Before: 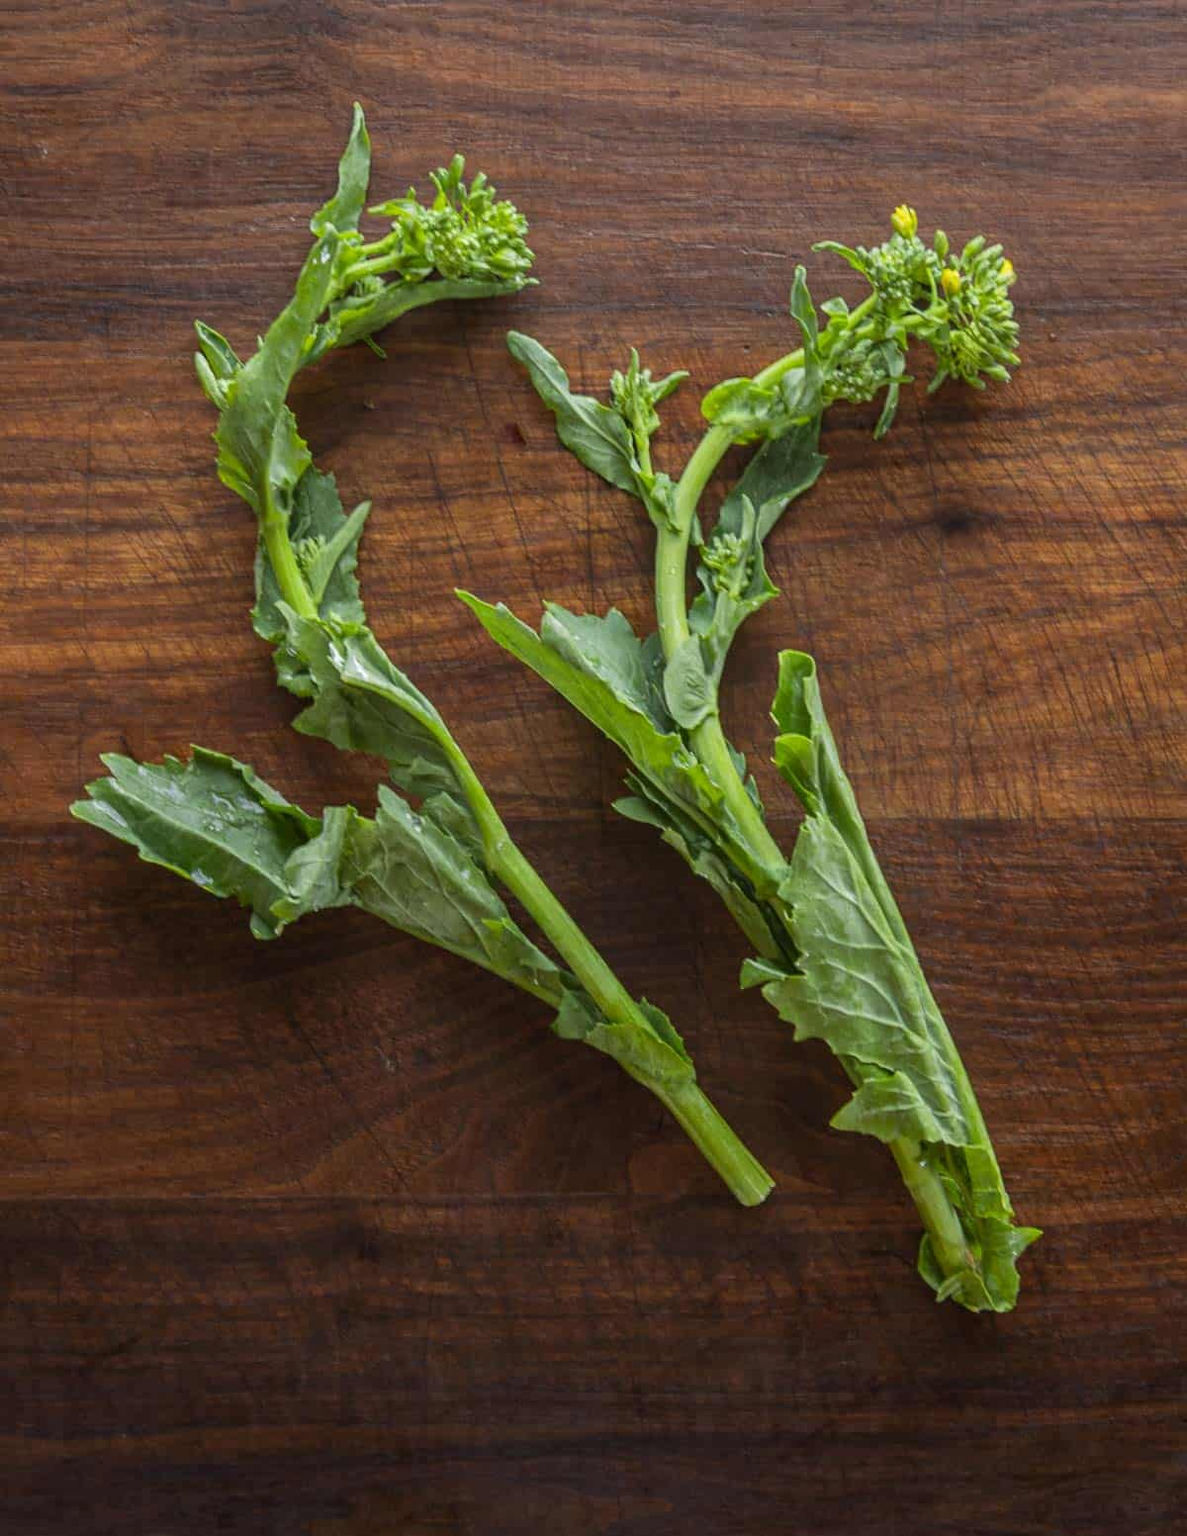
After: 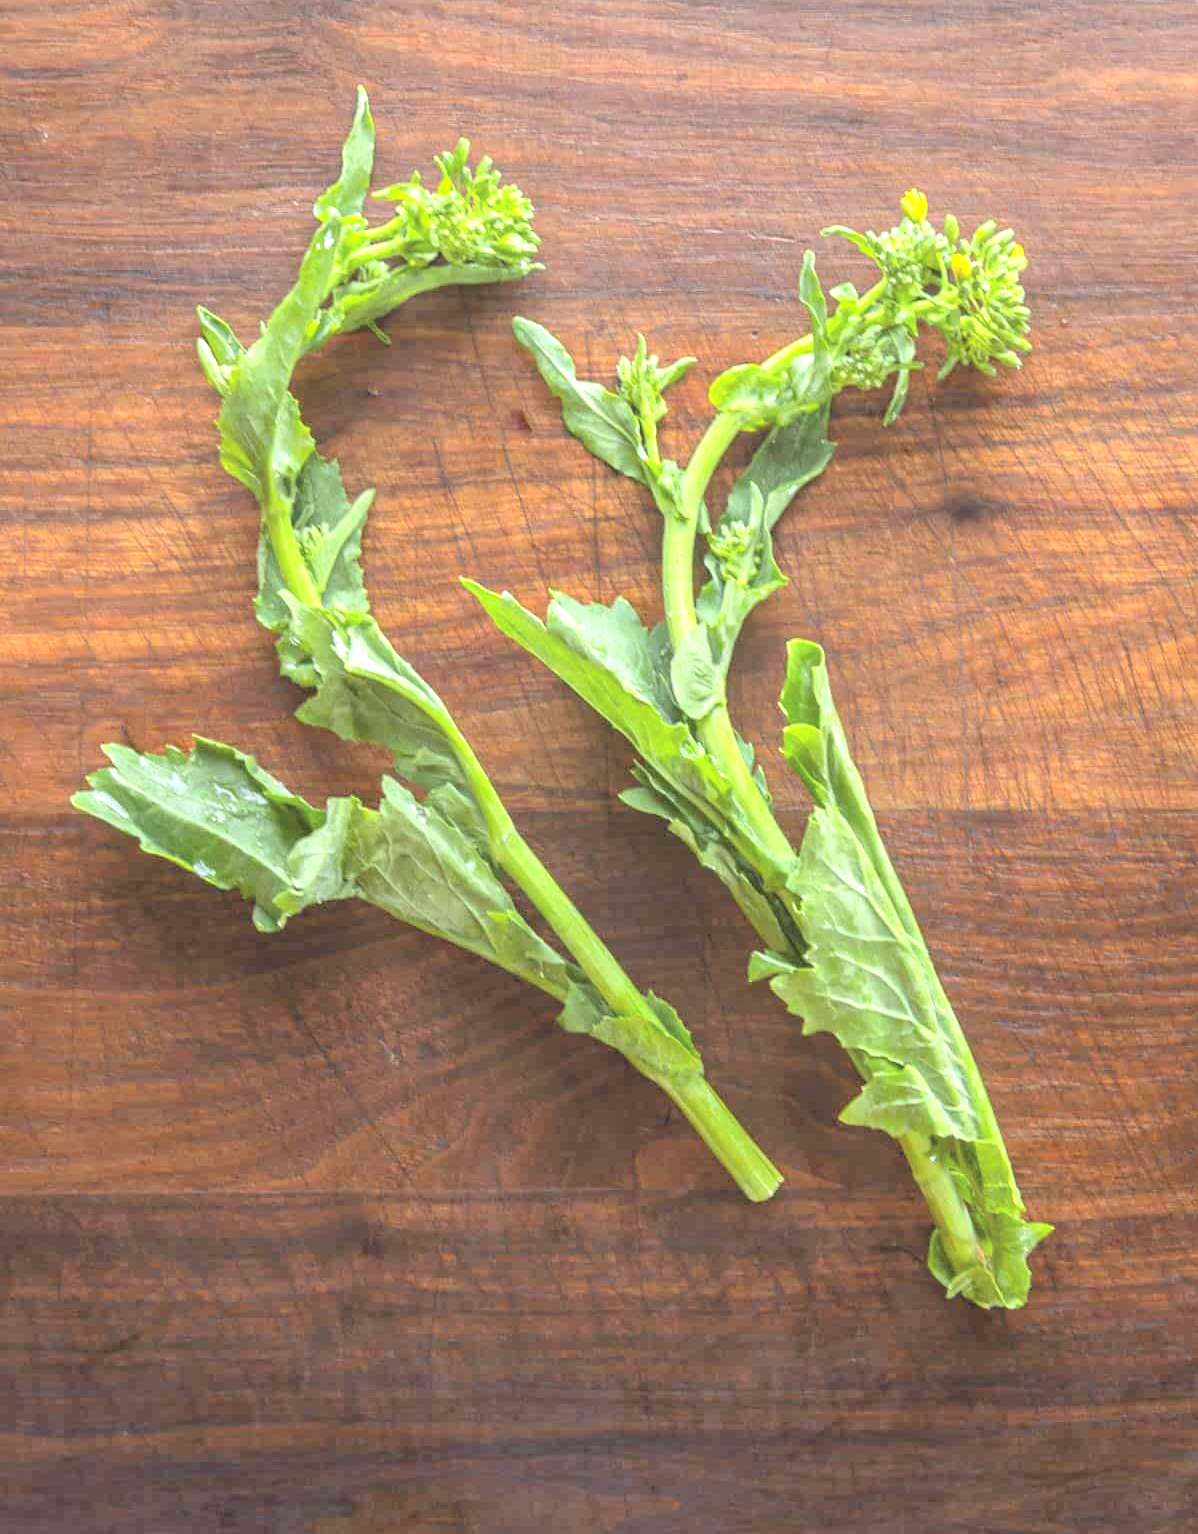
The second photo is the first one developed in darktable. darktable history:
exposure: black level correction 0, exposure 1.2 EV, compensate highlight preservation false
crop: top 1.166%, right 0.106%
contrast brightness saturation: brightness 0.276
